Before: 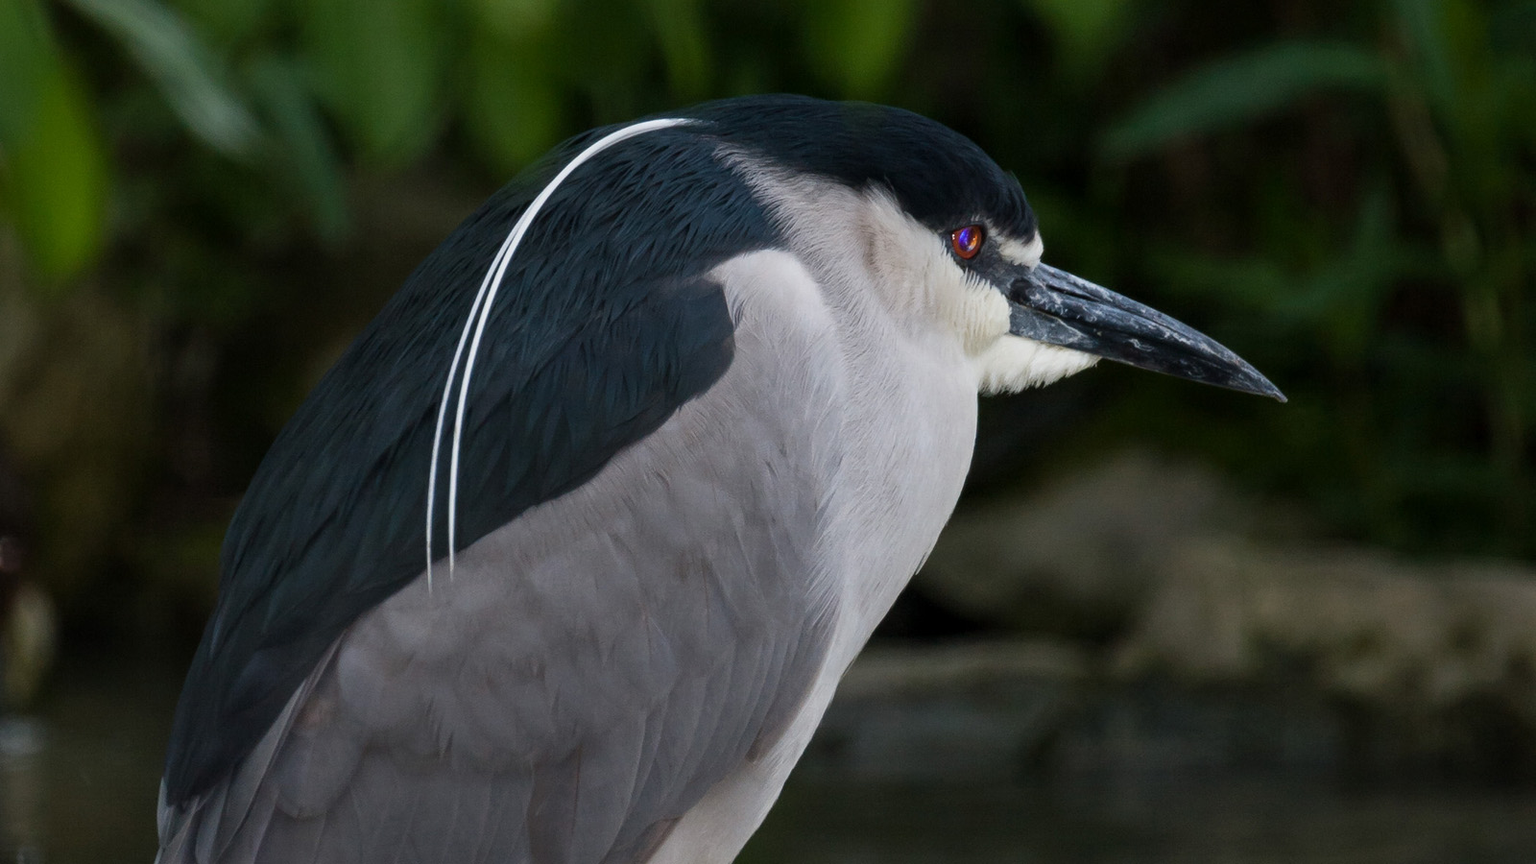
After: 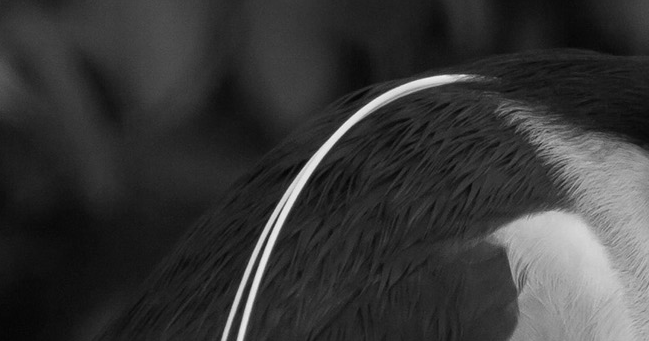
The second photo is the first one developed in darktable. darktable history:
crop: left 15.452%, top 5.459%, right 43.956%, bottom 56.62%
monochrome: on, module defaults
